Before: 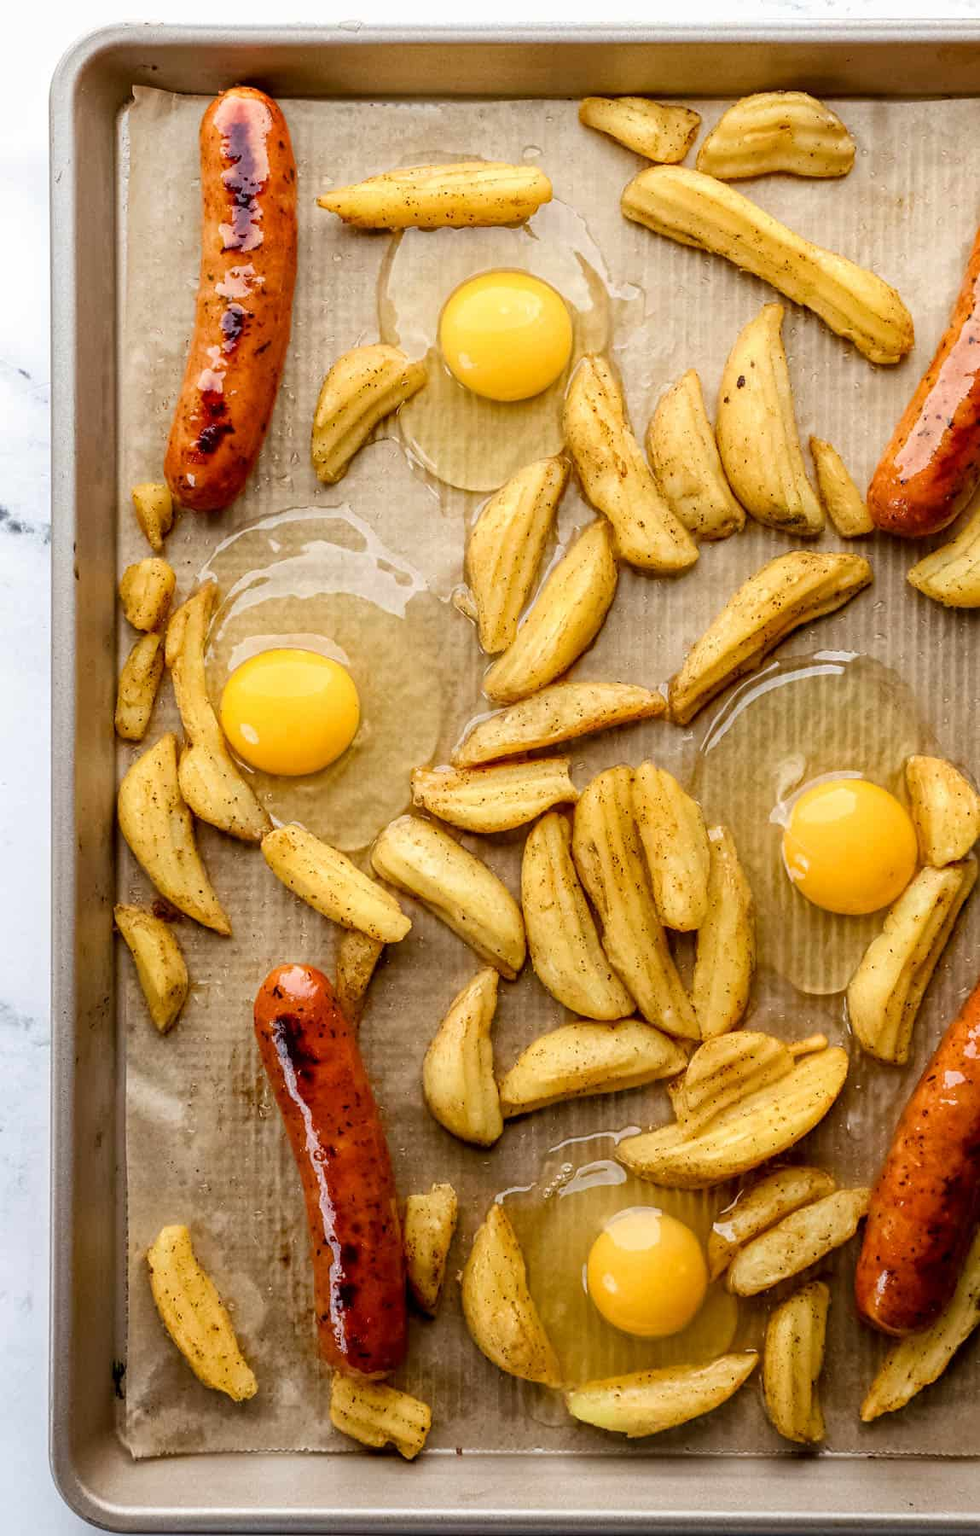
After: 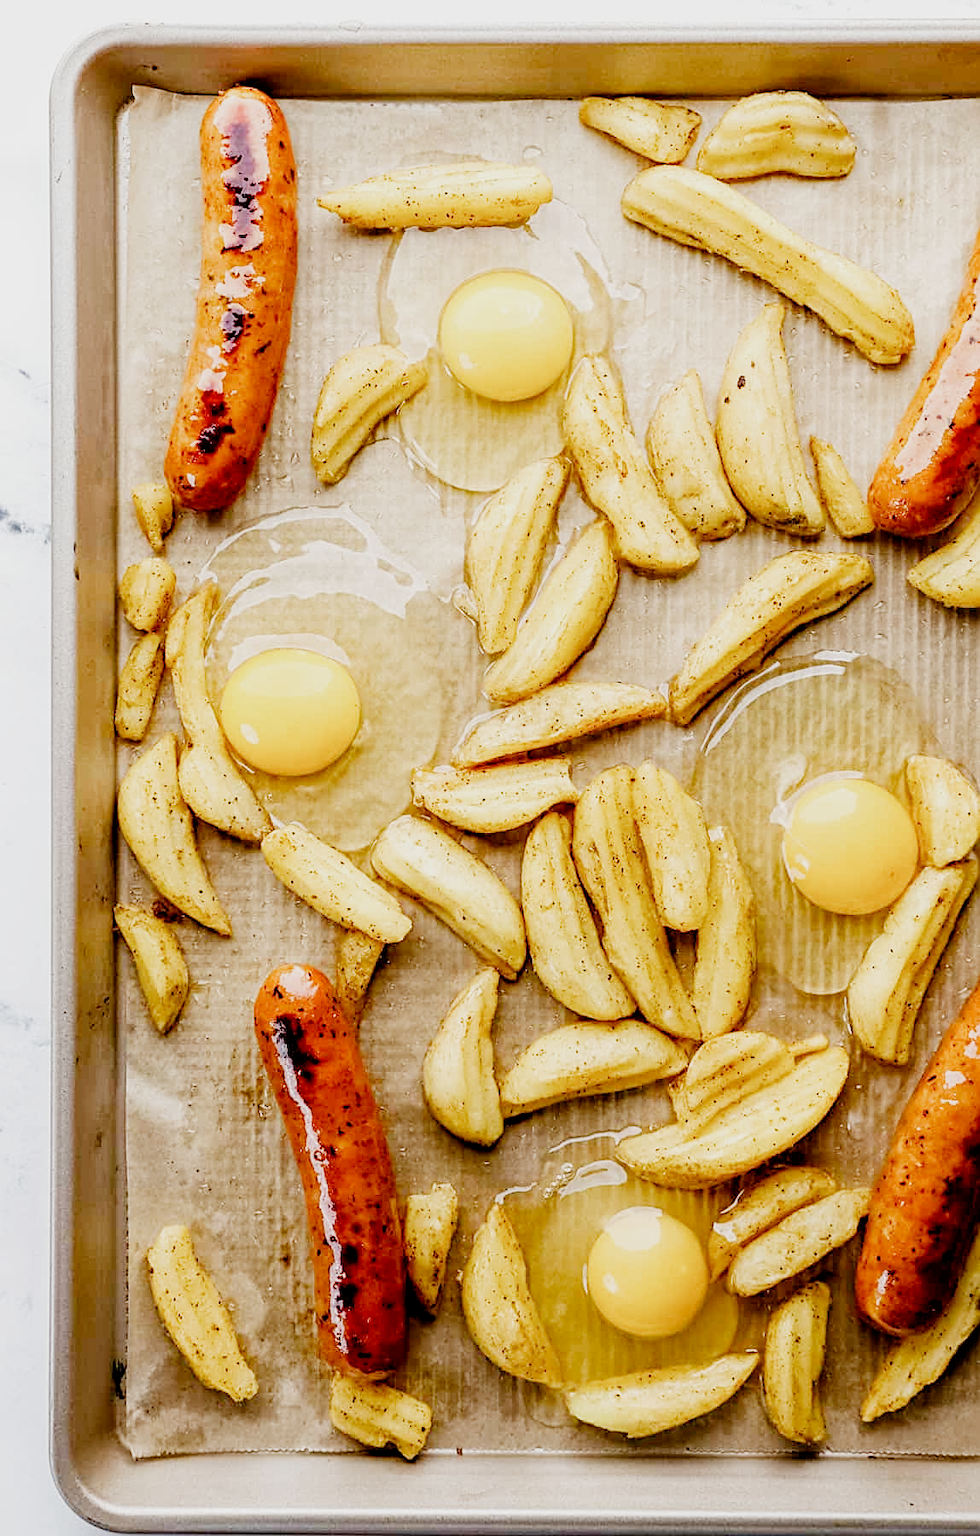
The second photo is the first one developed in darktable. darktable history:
sharpen: on, module defaults
exposure: black level correction 0, exposure 0.948 EV, compensate exposure bias true, compensate highlight preservation false
filmic rgb: black relative exposure -7.17 EV, white relative exposure 5.35 EV, hardness 3.02, preserve chrominance no, color science v4 (2020), iterations of high-quality reconstruction 0, contrast in shadows soft, contrast in highlights soft
